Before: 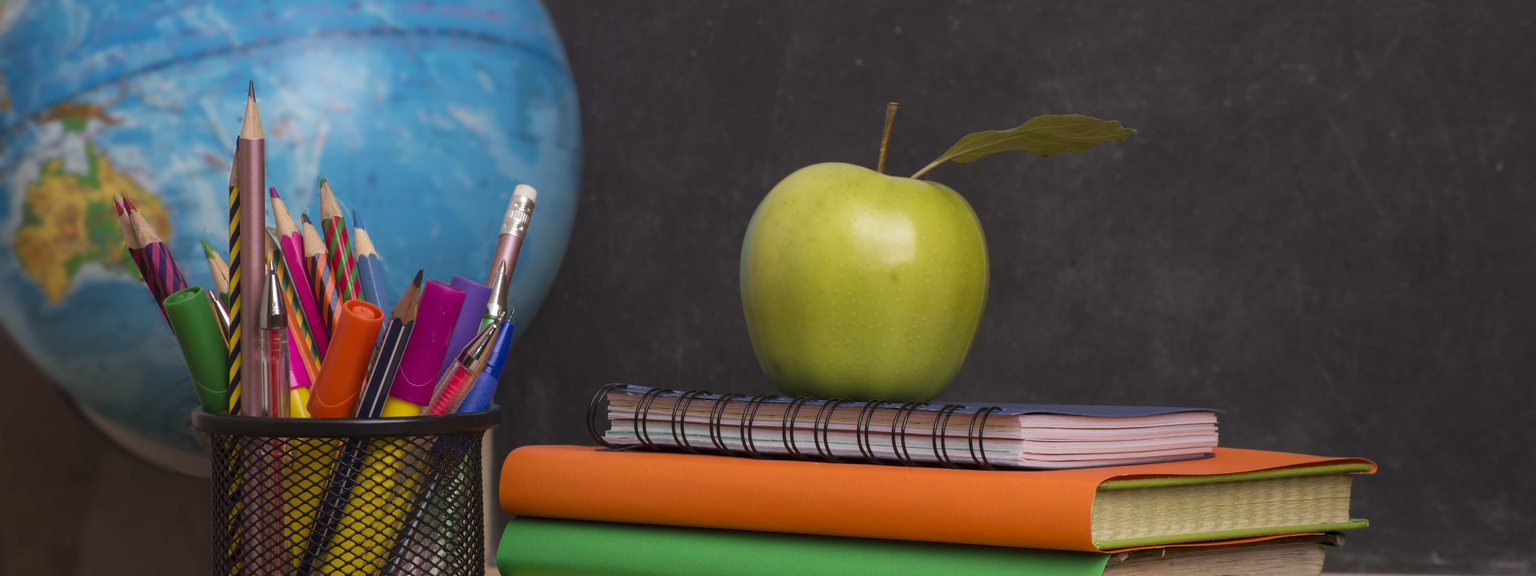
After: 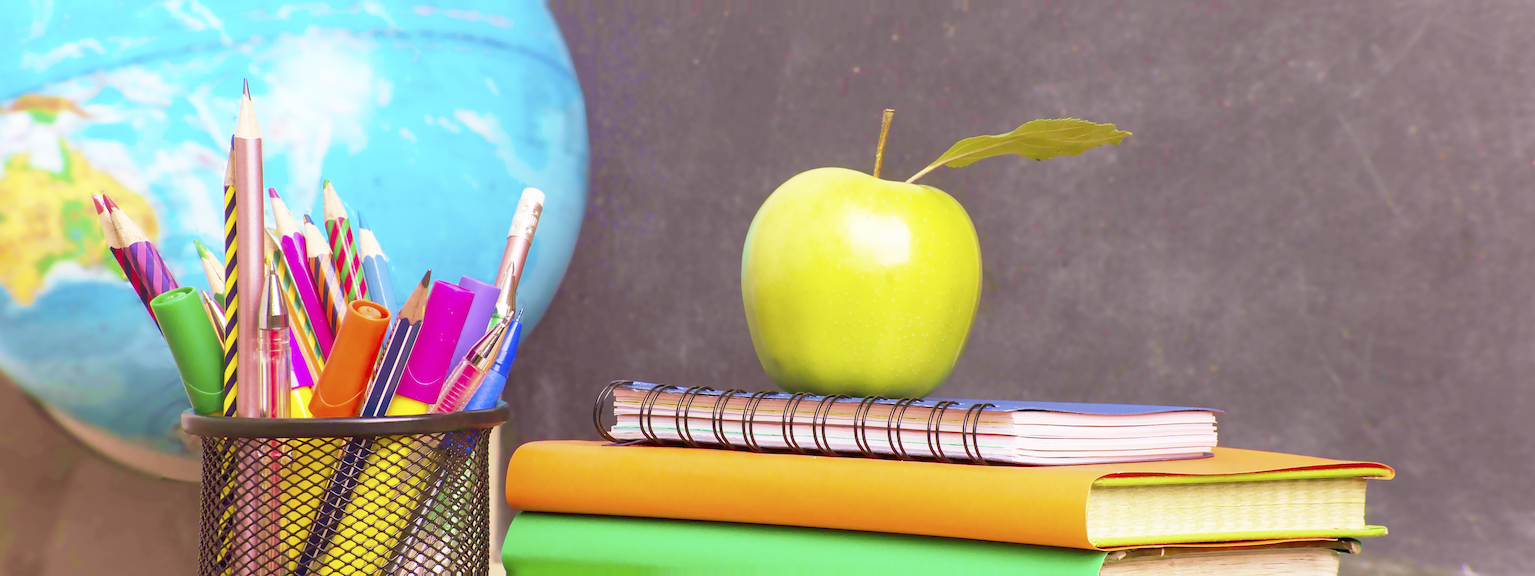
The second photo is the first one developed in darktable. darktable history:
sharpen: on, module defaults
lens correction: crop 2, focal 14, aperture 3.5, distance 0.965, camera "E-M10", lens "Olympus M.Zuiko Digital ED 14-42mm f/3.5-5.6 II R"
velvia: strength 75%
base curve: curves: ch0 [(0, 0) (0.012, 0.01) (0.073, 0.168) (0.31, 0.711) (0.645, 0.957) (1, 1)], preserve colors none
color contrast: green-magenta contrast 1.2, blue-yellow contrast 1.2
unbreak input profile: mode gamma, linear 0, gamma 0.74
denoise (profiled): central pixel weight 0, a [-1, 0, 0], b [0, 0, 0], mode non-local means, y [[0, 0, 0.5 ×5] ×4, [0.5 ×7], [0.5 ×7]], fix various bugs in algorithm false, upgrade profiled transform false, color mode RGB, compensate highlight preservation false
